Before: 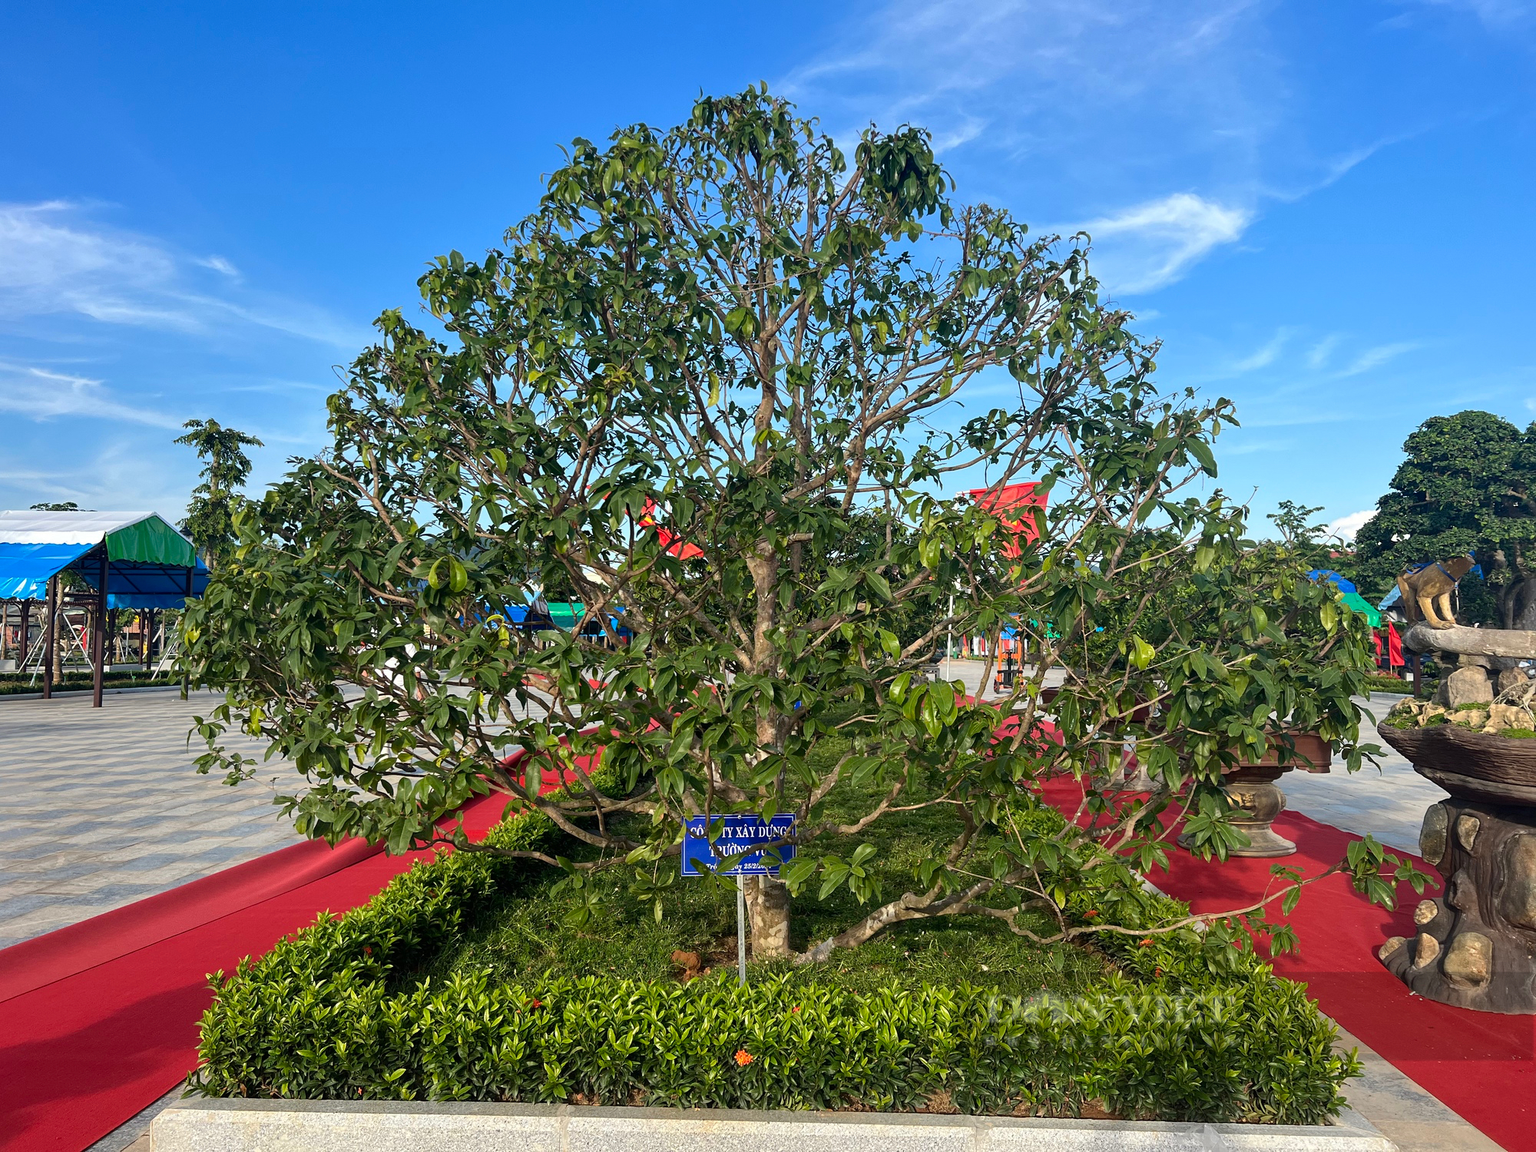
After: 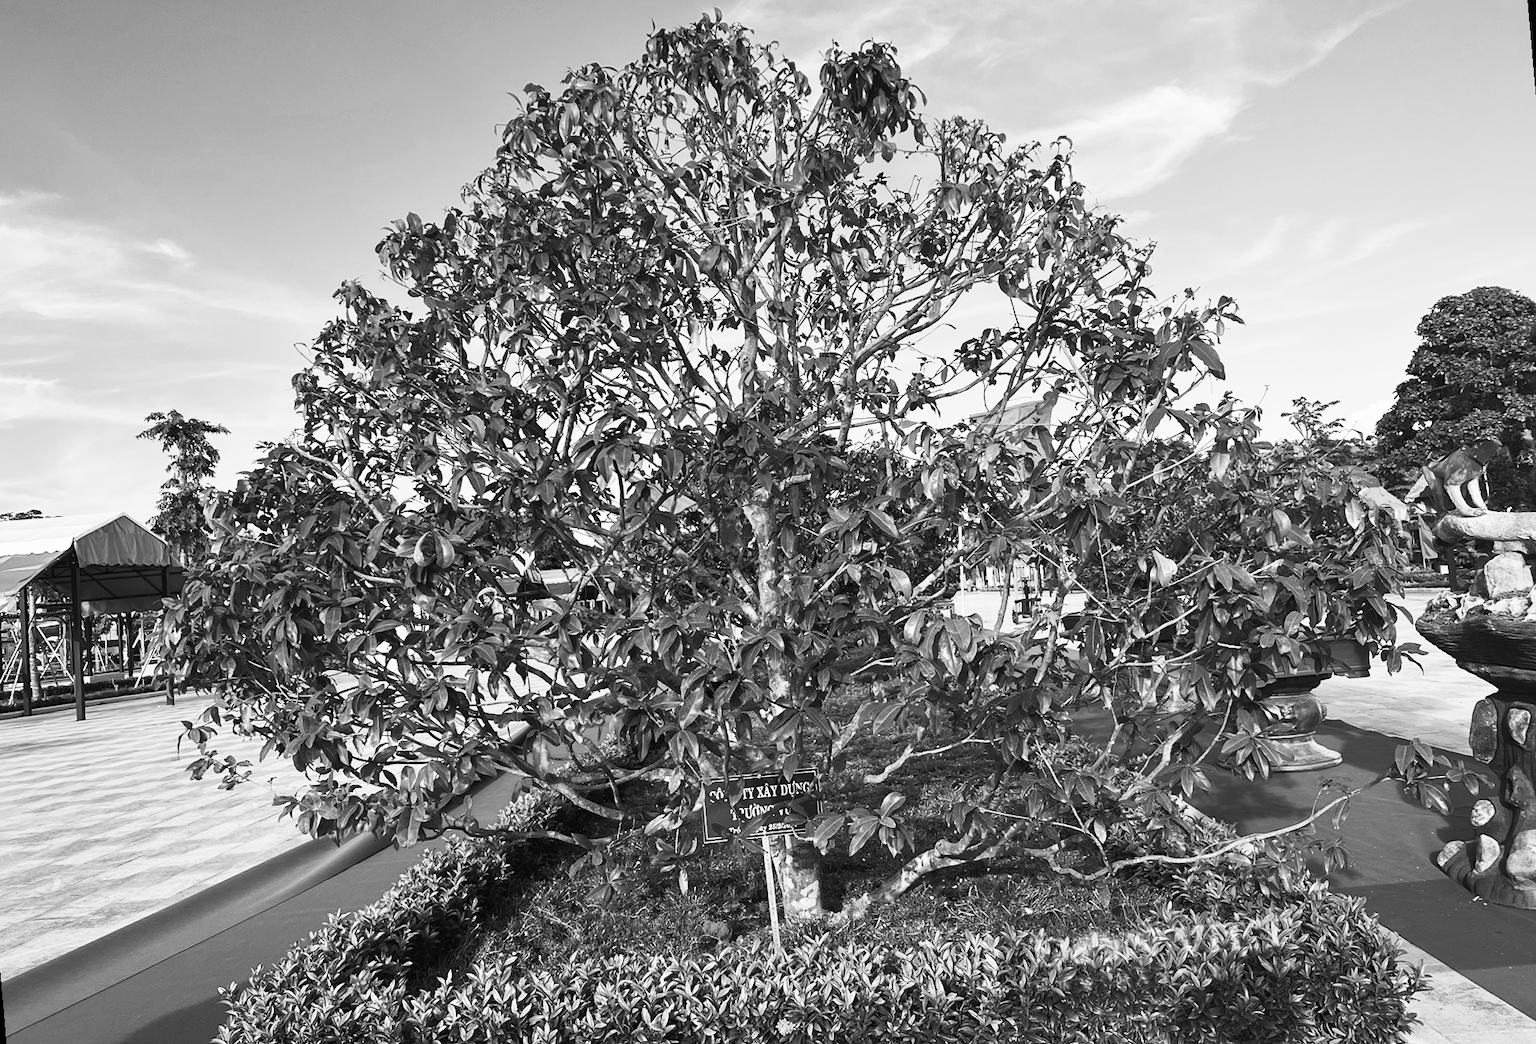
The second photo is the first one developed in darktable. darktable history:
rotate and perspective: rotation -5°, crop left 0.05, crop right 0.952, crop top 0.11, crop bottom 0.89
contrast brightness saturation: contrast 0.53, brightness 0.47, saturation -1
white balance: emerald 1
exposure: exposure -0.293 EV, compensate highlight preservation false
color zones: curves: ch1 [(0, 0.455) (0.063, 0.455) (0.286, 0.495) (0.429, 0.5) (0.571, 0.5) (0.714, 0.5) (0.857, 0.5) (1, 0.455)]; ch2 [(0, 0.532) (0.063, 0.521) (0.233, 0.447) (0.429, 0.489) (0.571, 0.5) (0.714, 0.5) (0.857, 0.5) (1, 0.532)]
